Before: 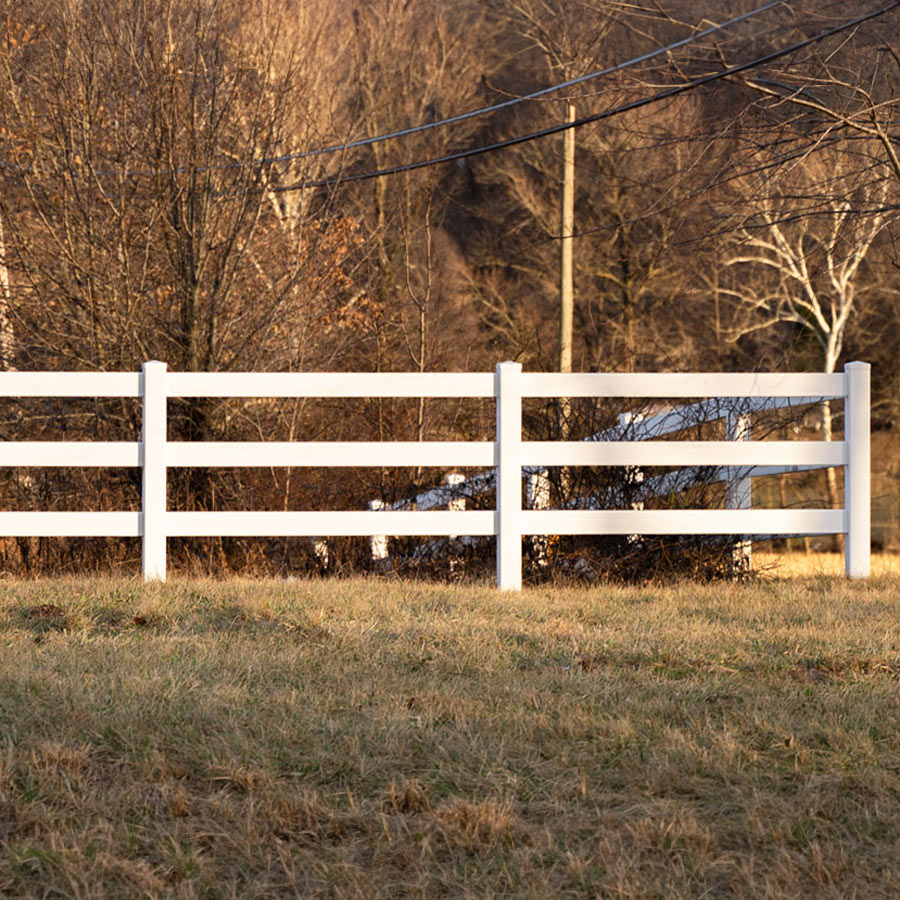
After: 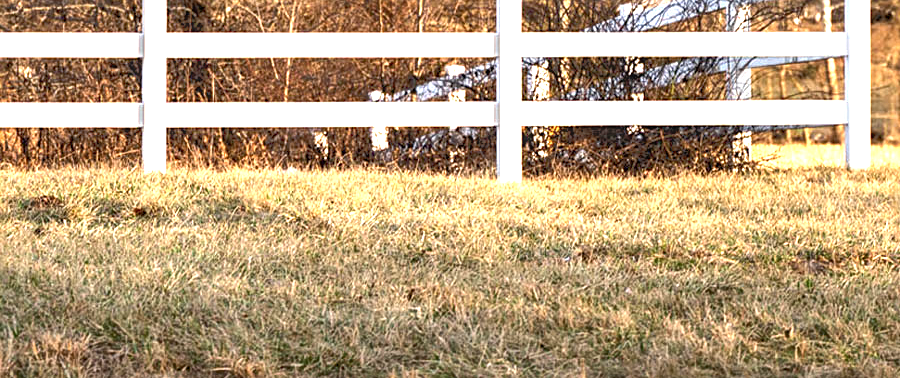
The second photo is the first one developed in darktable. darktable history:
tone equalizer: -8 EV -0.417 EV, -7 EV -0.389 EV, -6 EV -0.333 EV, -5 EV -0.222 EV, -3 EV 0.222 EV, -2 EV 0.333 EV, -1 EV 0.389 EV, +0 EV 0.417 EV, edges refinement/feathering 500, mask exposure compensation -1.57 EV, preserve details no
crop: top 45.551%, bottom 12.262%
exposure: black level correction 0.001, exposure 1 EV, compensate highlight preservation false
rgb curve: curves: ch0 [(0, 0) (0.093, 0.159) (0.241, 0.265) (0.414, 0.42) (1, 1)], compensate middle gray true, preserve colors basic power
sharpen: radius 2.529, amount 0.323
local contrast: on, module defaults
